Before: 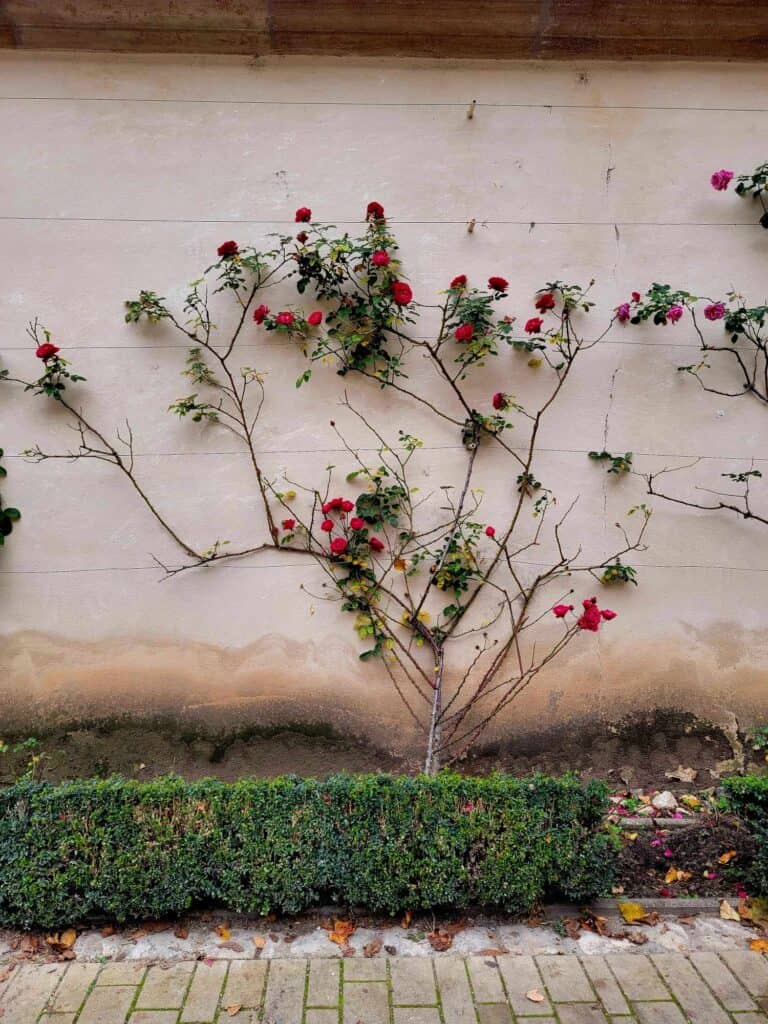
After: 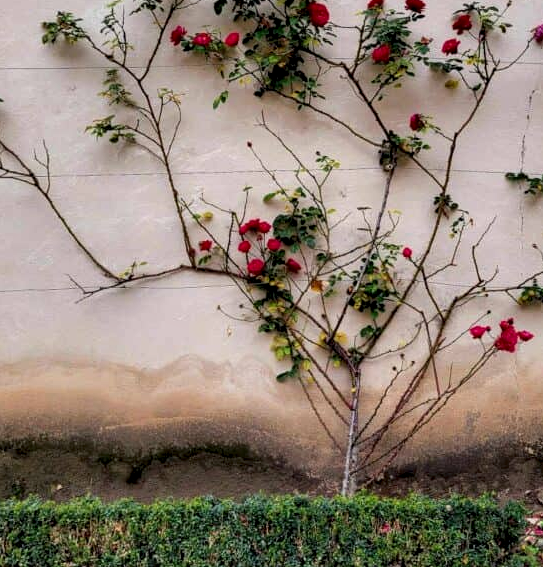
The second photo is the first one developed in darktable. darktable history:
crop: left 10.927%, top 27.327%, right 18.297%, bottom 17.296%
local contrast: highlights 26%, shadows 77%, midtone range 0.748
